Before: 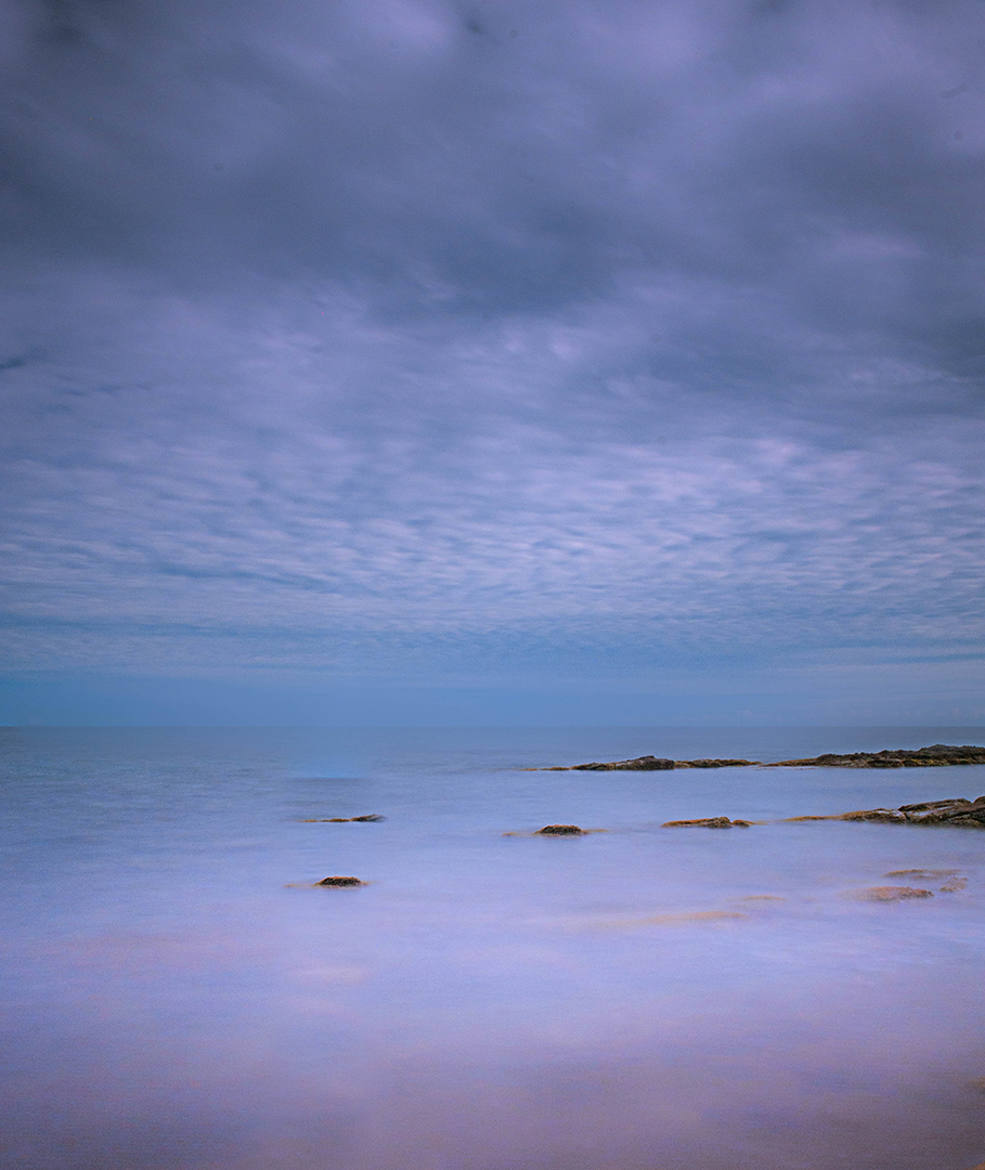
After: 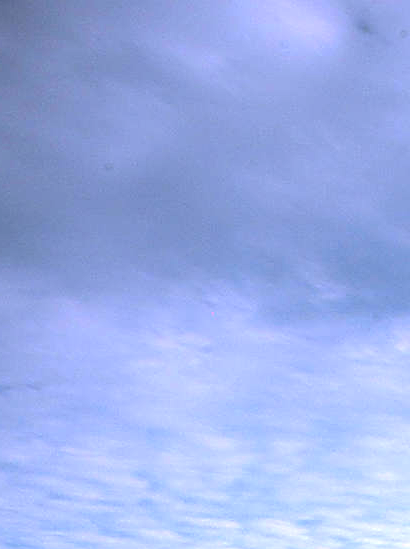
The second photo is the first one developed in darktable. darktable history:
exposure: black level correction 0, exposure 1.199 EV, compensate exposure bias true, compensate highlight preservation false
sharpen: on, module defaults
crop and rotate: left 11.211%, top 0.079%, right 47.159%, bottom 52.997%
